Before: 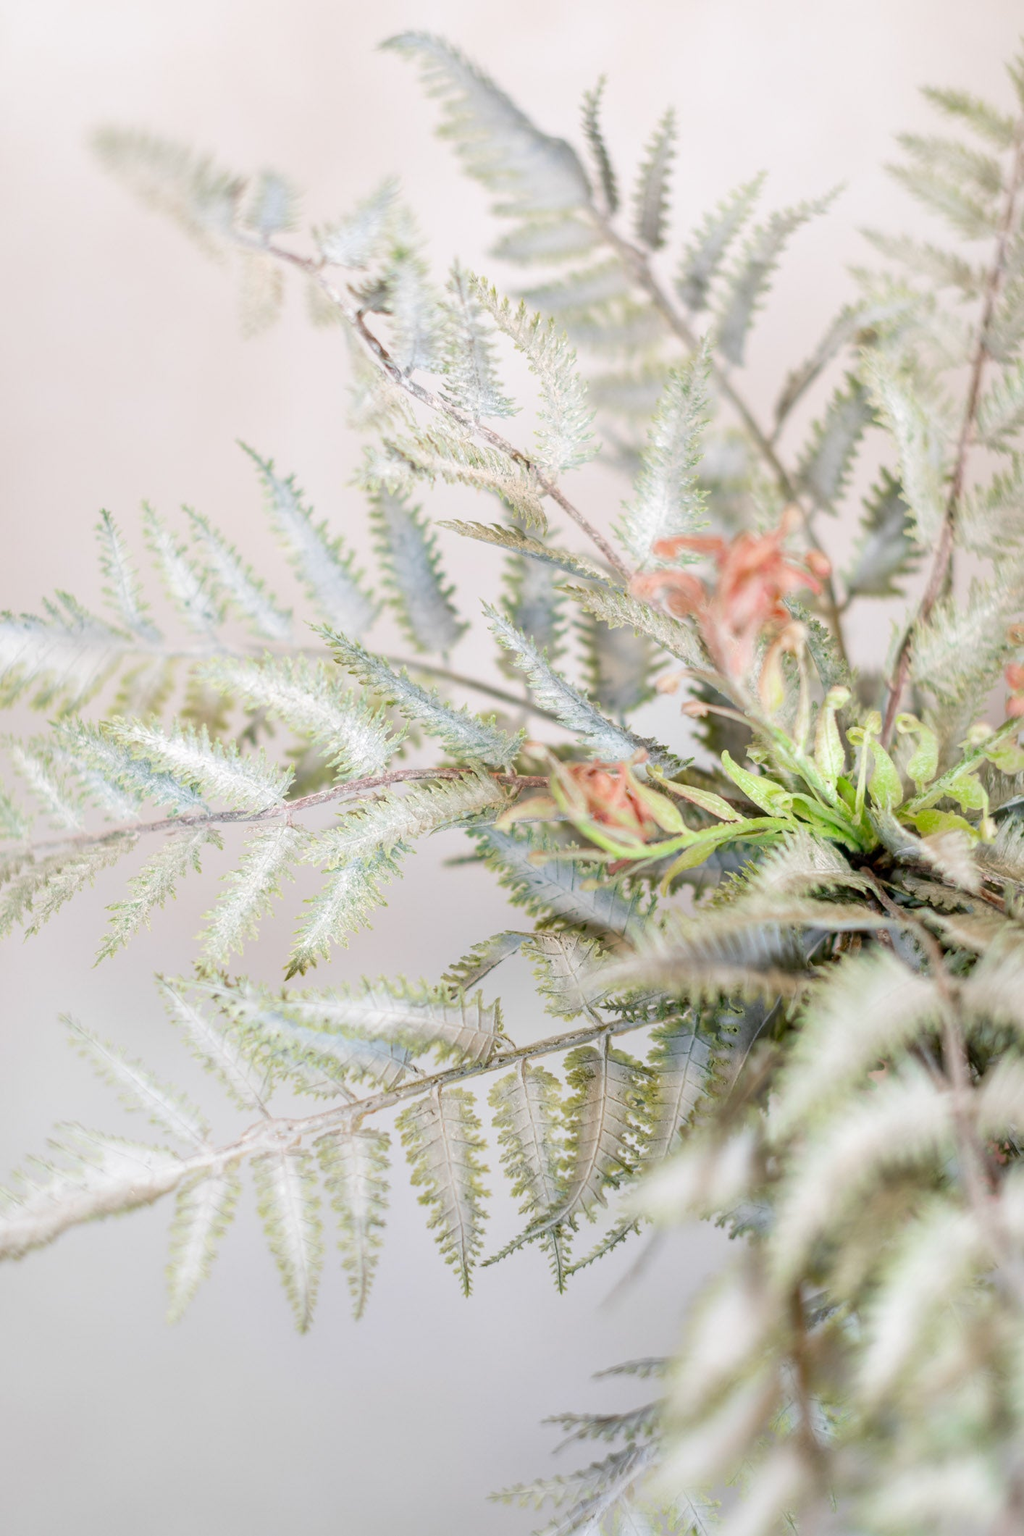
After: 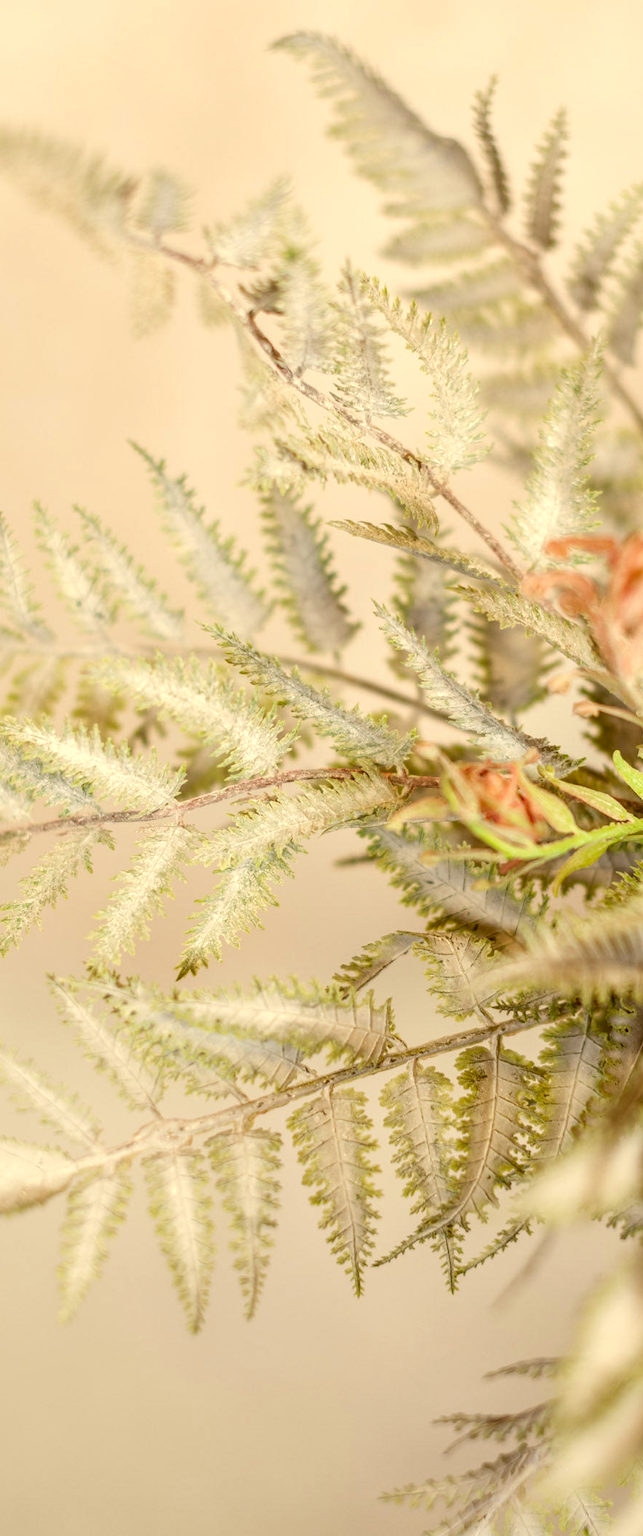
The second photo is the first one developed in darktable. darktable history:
crop: left 10.644%, right 26.528%
color correction: highlights a* 1.12, highlights b* 24.26, shadows a* 15.58, shadows b* 24.26
local contrast: on, module defaults
